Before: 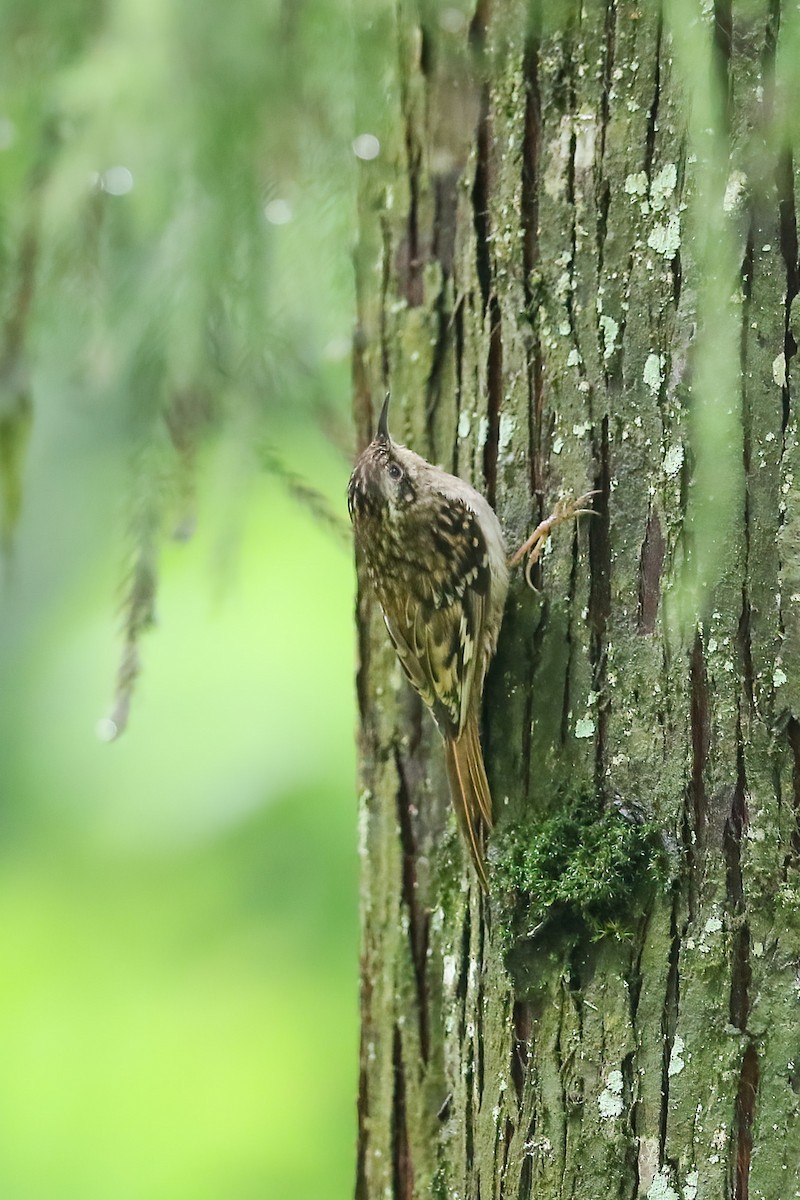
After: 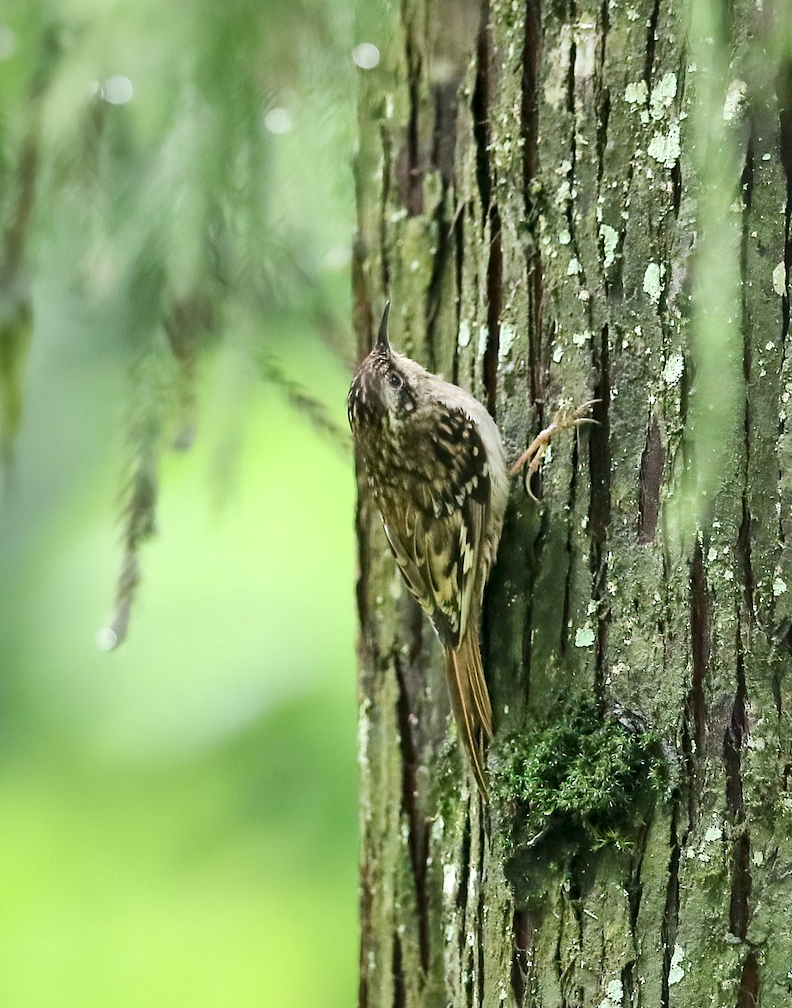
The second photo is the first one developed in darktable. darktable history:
local contrast: mode bilateral grid, contrast 25, coarseness 60, detail 151%, midtone range 0.2
crop: top 7.625%, bottom 8.027%
